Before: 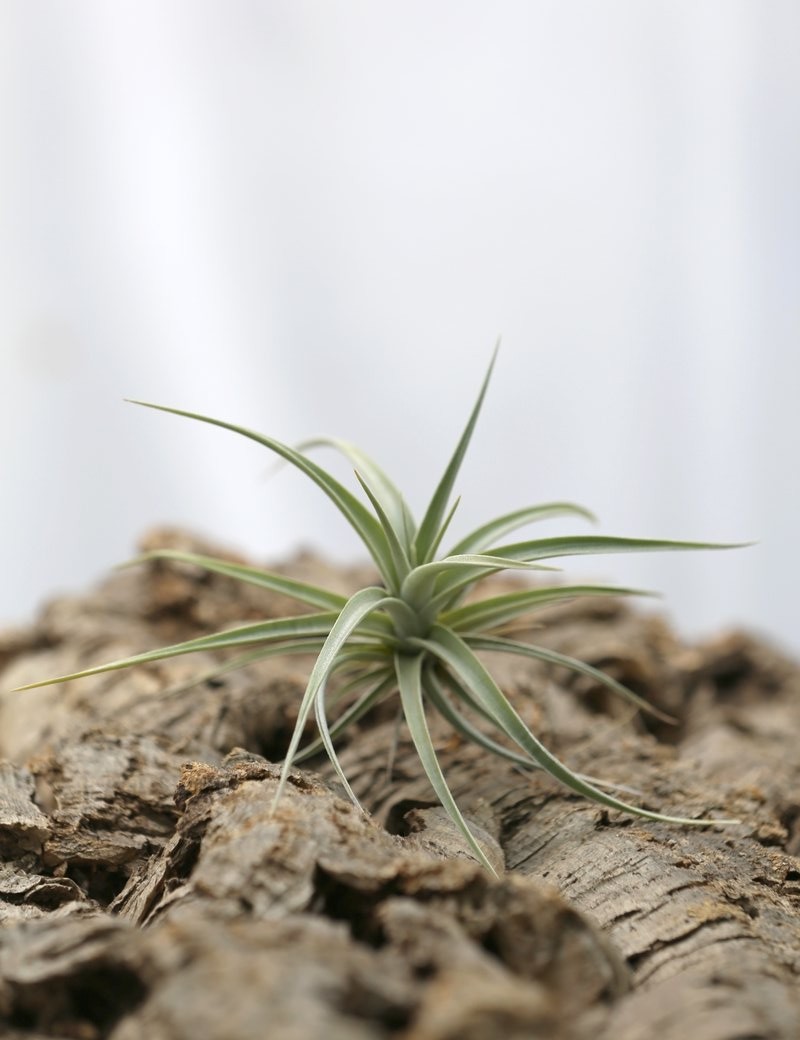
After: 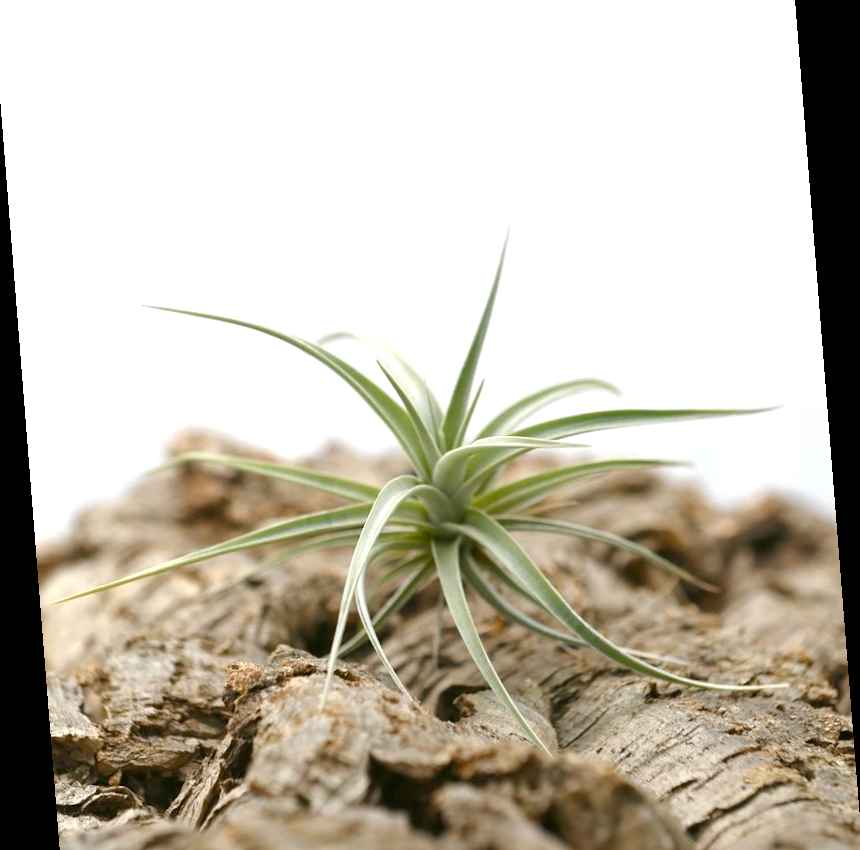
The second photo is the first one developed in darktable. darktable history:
exposure: exposure 0.131 EV, compensate highlight preservation false
crop and rotate: left 1.814%, top 12.818%, right 0.25%, bottom 9.225%
color balance rgb: perceptual saturation grading › global saturation 20%, perceptual saturation grading › highlights -50%, perceptual saturation grading › shadows 30%, perceptual brilliance grading › global brilliance 10%, perceptual brilliance grading › shadows 15%
rotate and perspective: rotation -4.2°, shear 0.006, automatic cropping off
